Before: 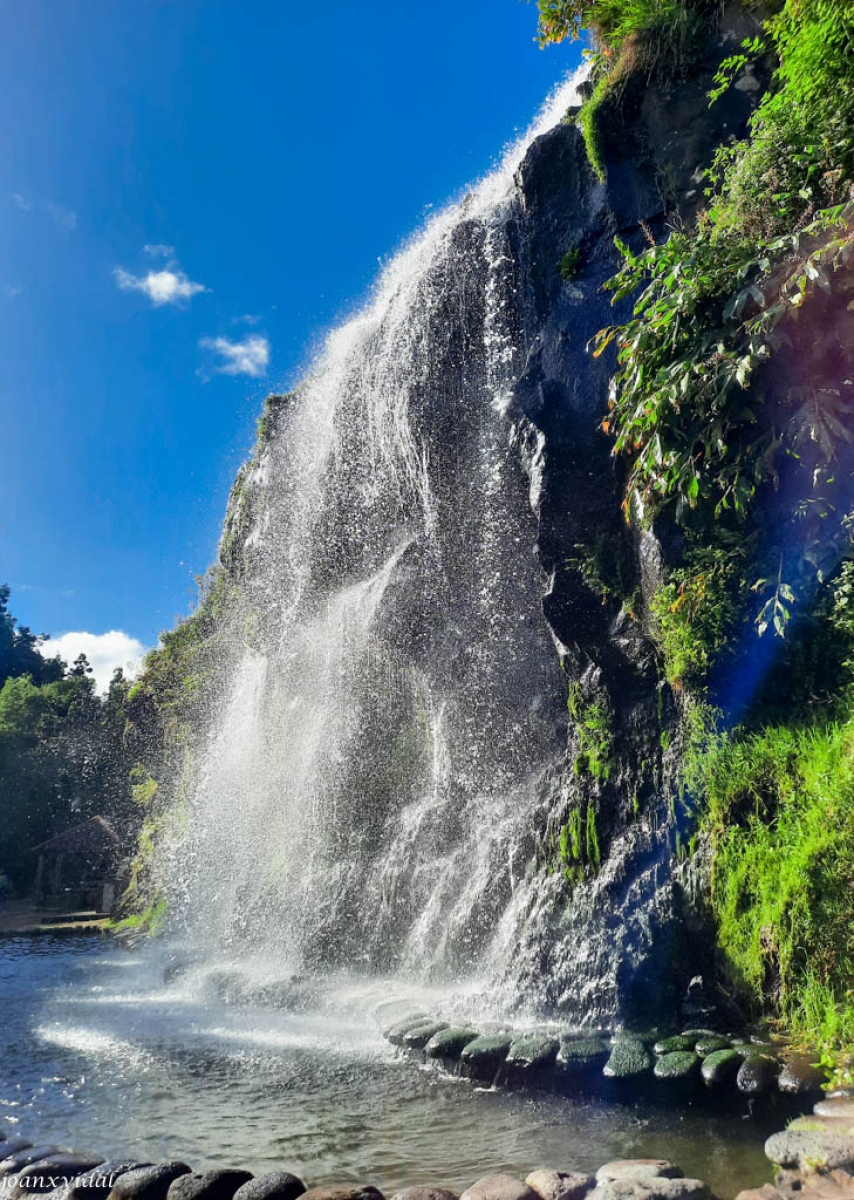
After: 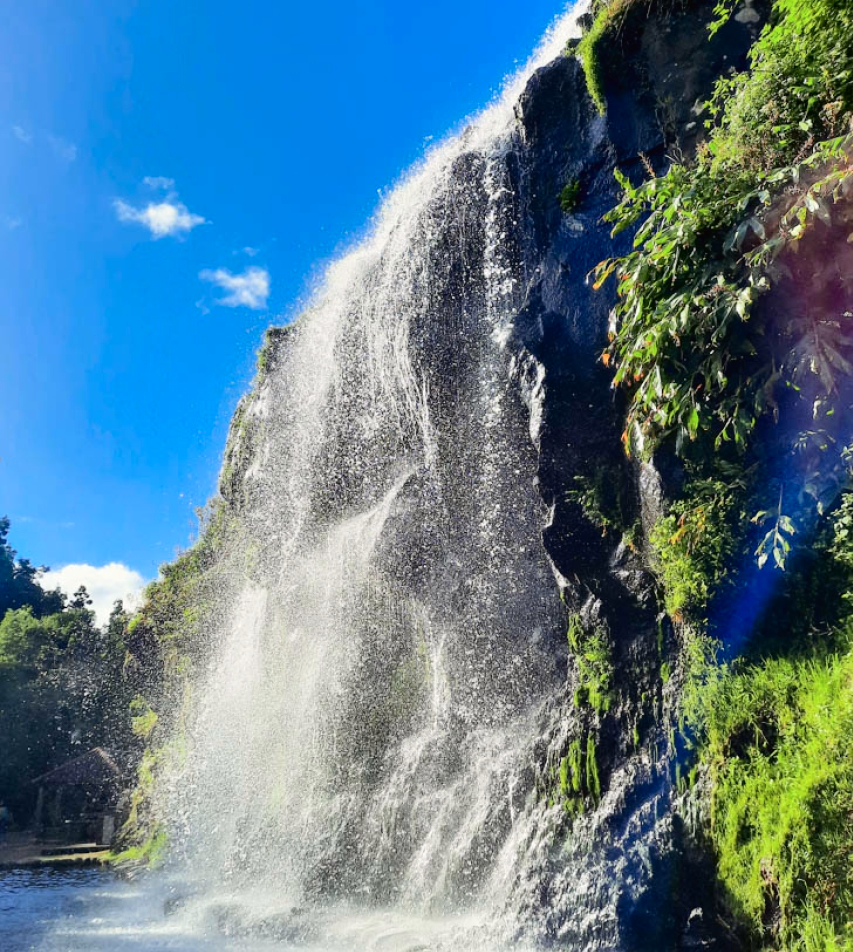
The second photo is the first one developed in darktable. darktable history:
crop and rotate: top 5.667%, bottom 14.937%
tone curve: curves: ch0 [(0, 0.01) (0.052, 0.045) (0.136, 0.133) (0.29, 0.332) (0.453, 0.531) (0.676, 0.751) (0.89, 0.919) (1, 1)]; ch1 [(0, 0) (0.094, 0.081) (0.285, 0.299) (0.385, 0.403) (0.446, 0.443) (0.495, 0.496) (0.544, 0.552) (0.589, 0.612) (0.722, 0.728) (1, 1)]; ch2 [(0, 0) (0.257, 0.217) (0.43, 0.421) (0.498, 0.507) (0.531, 0.544) (0.56, 0.579) (0.625, 0.642) (1, 1)], color space Lab, independent channels, preserve colors none
